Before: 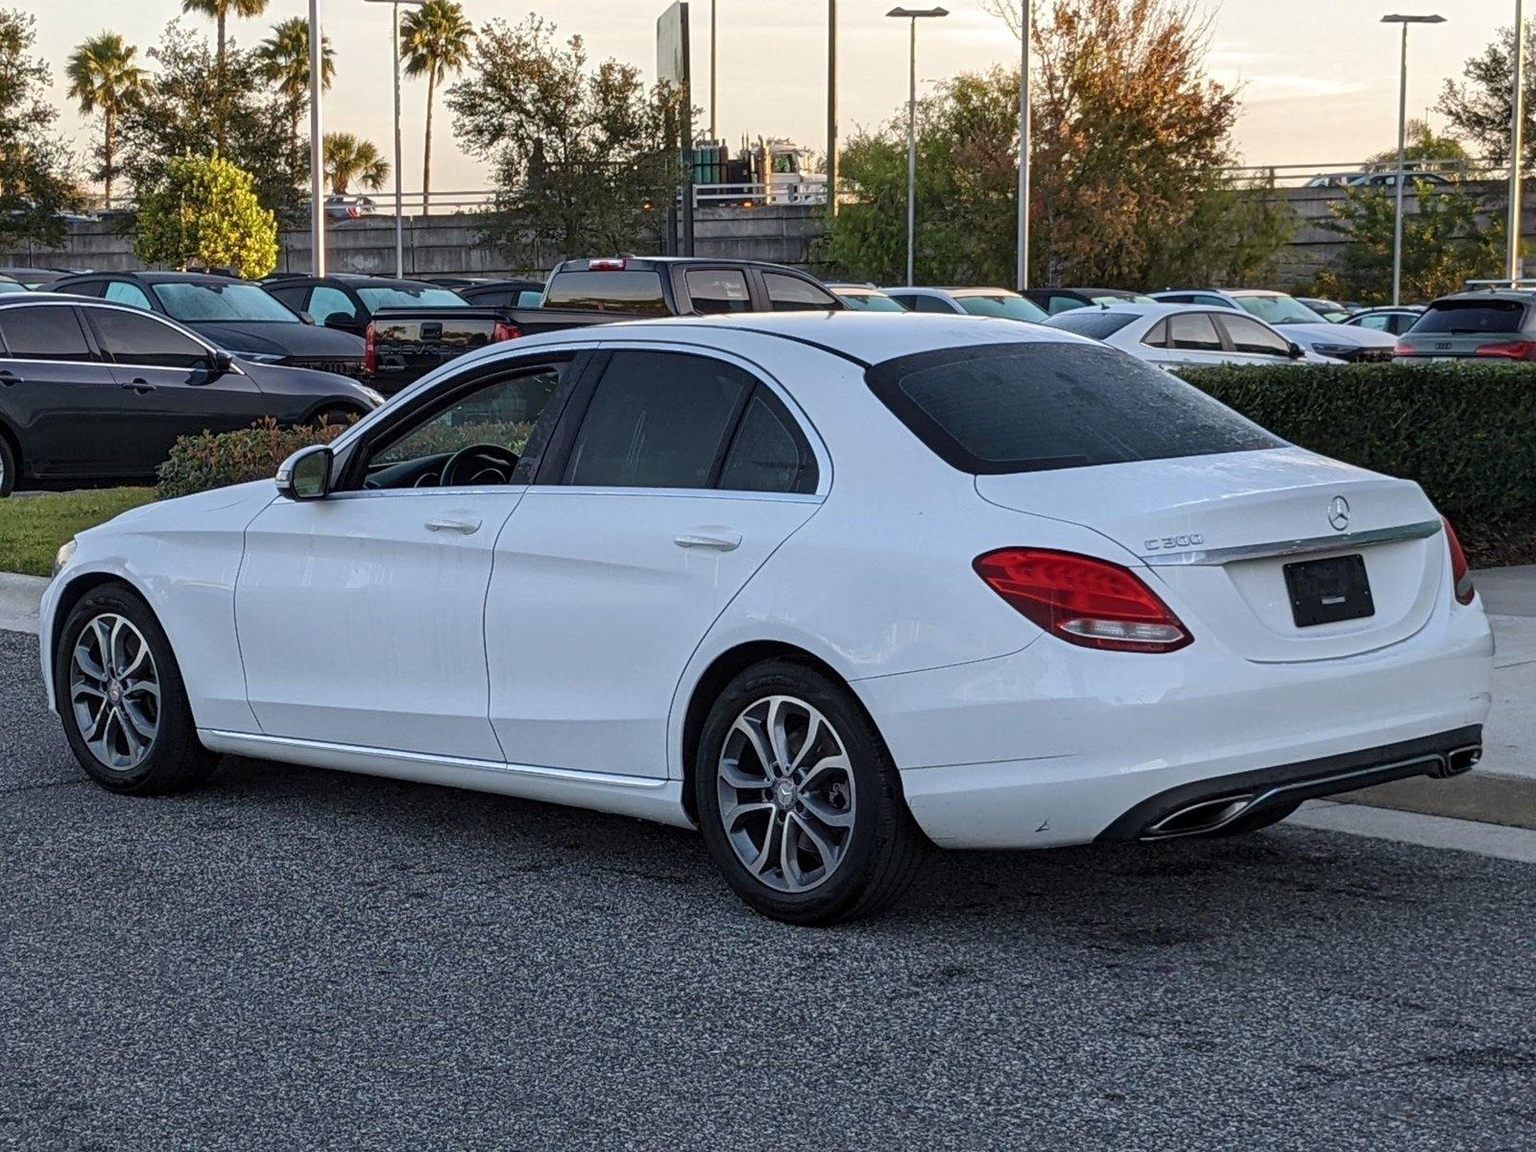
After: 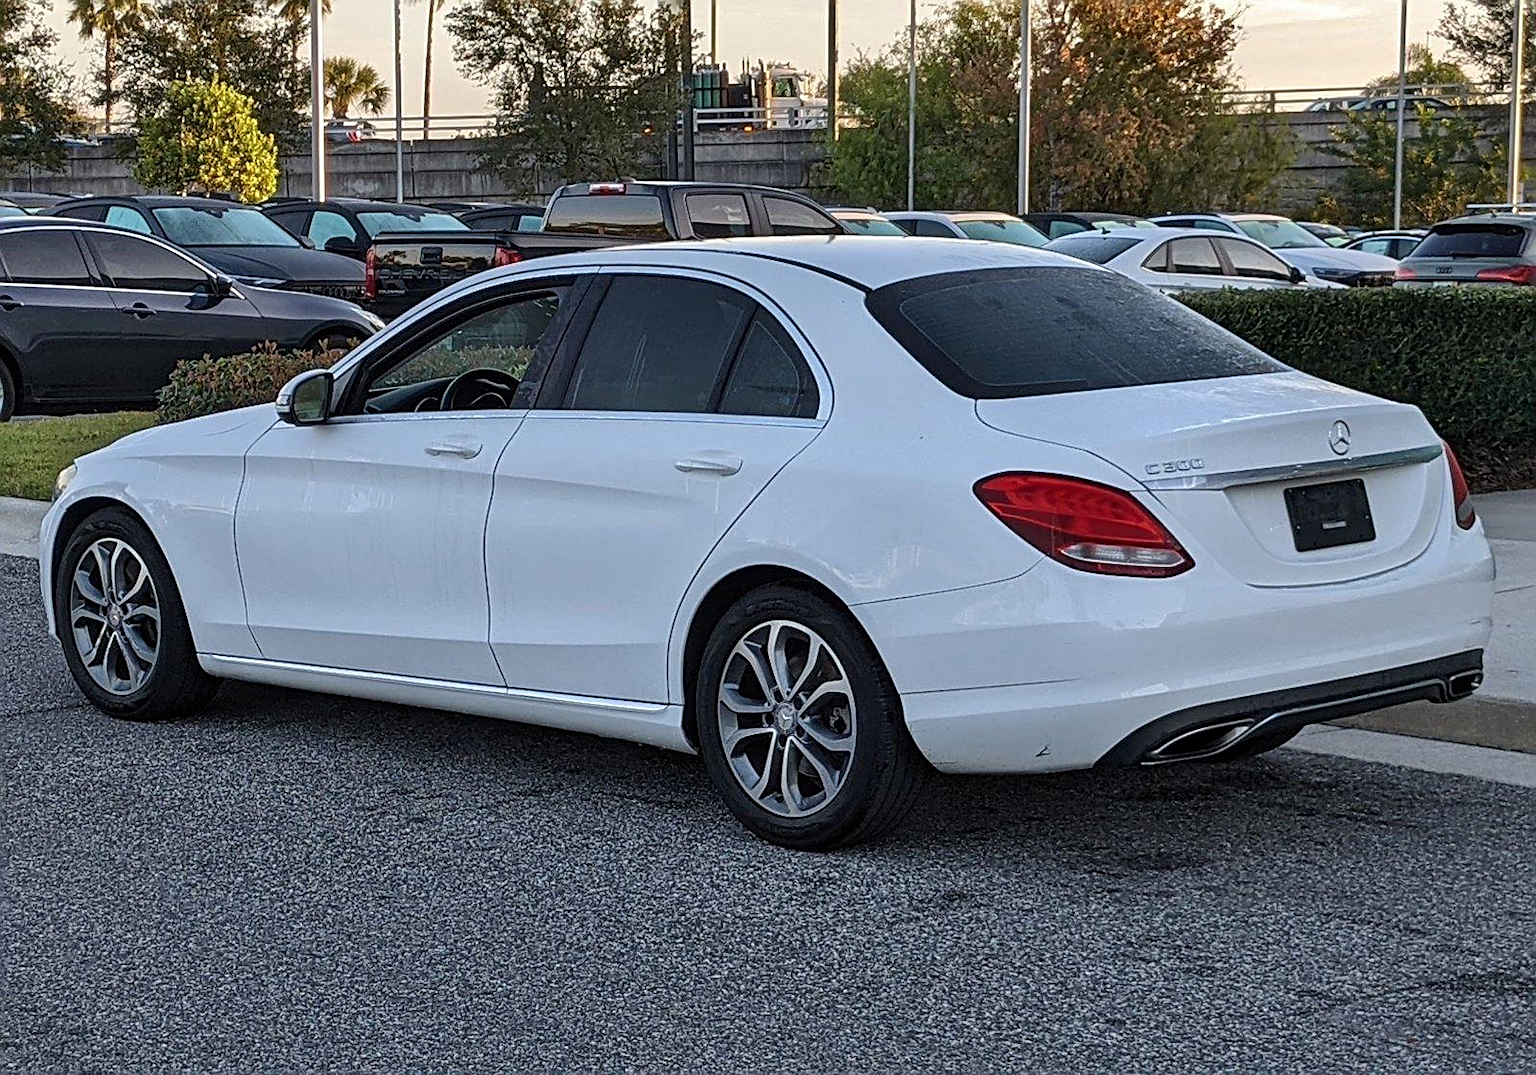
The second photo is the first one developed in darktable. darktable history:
crop and rotate: top 6.59%
shadows and highlights: soften with gaussian
sharpen: on, module defaults
